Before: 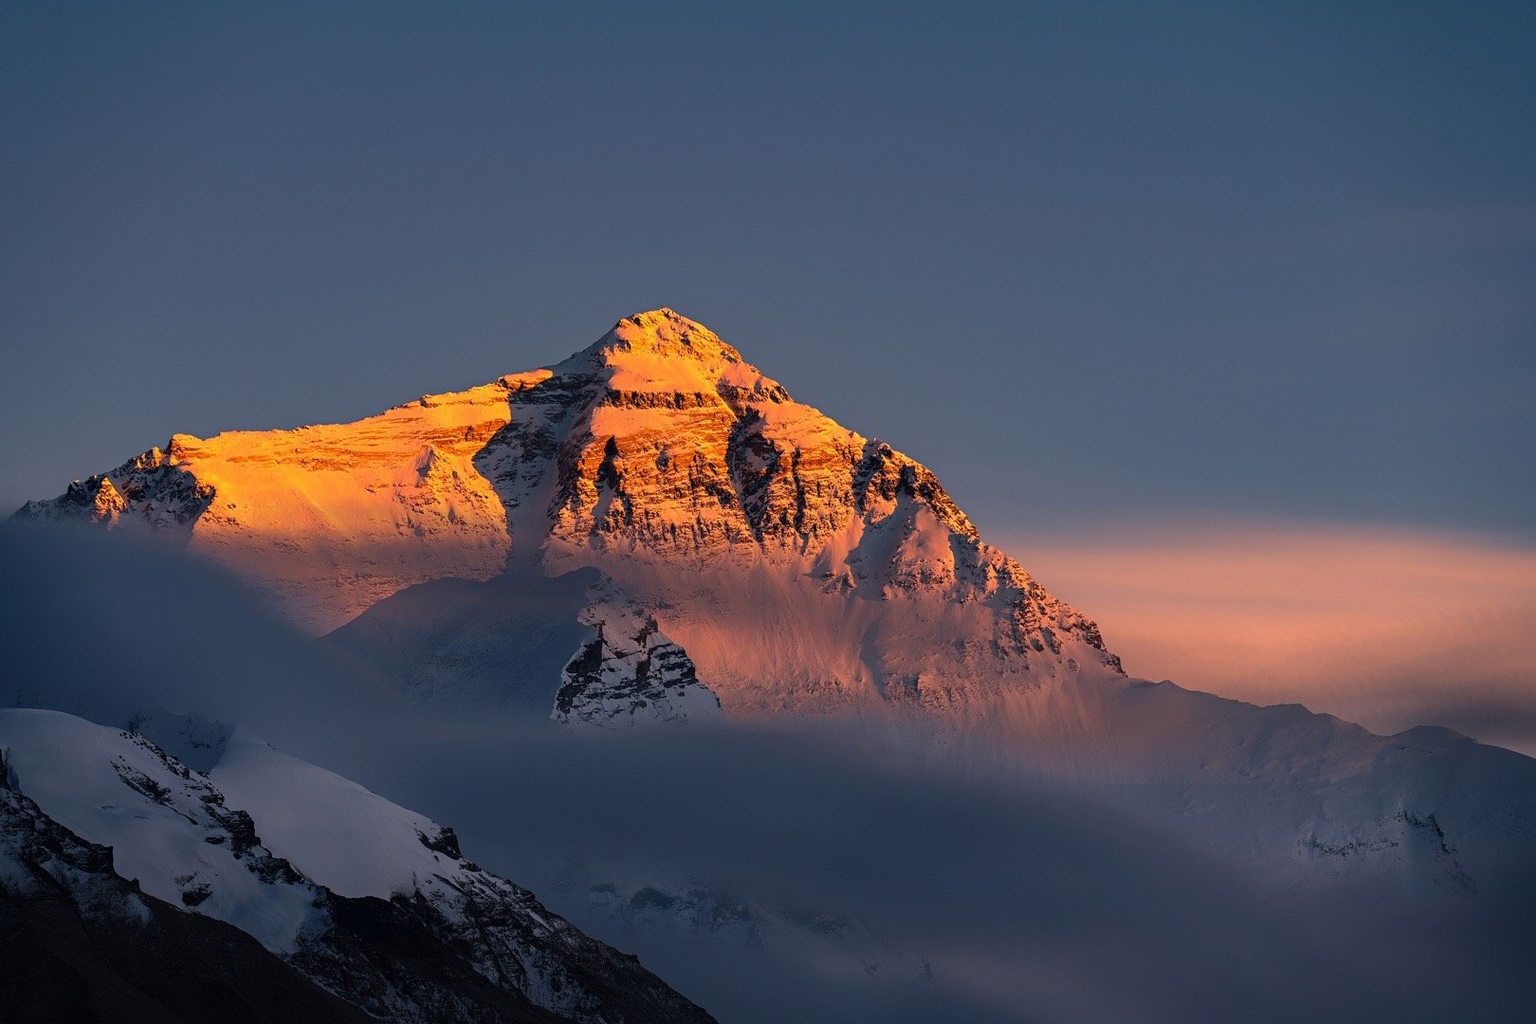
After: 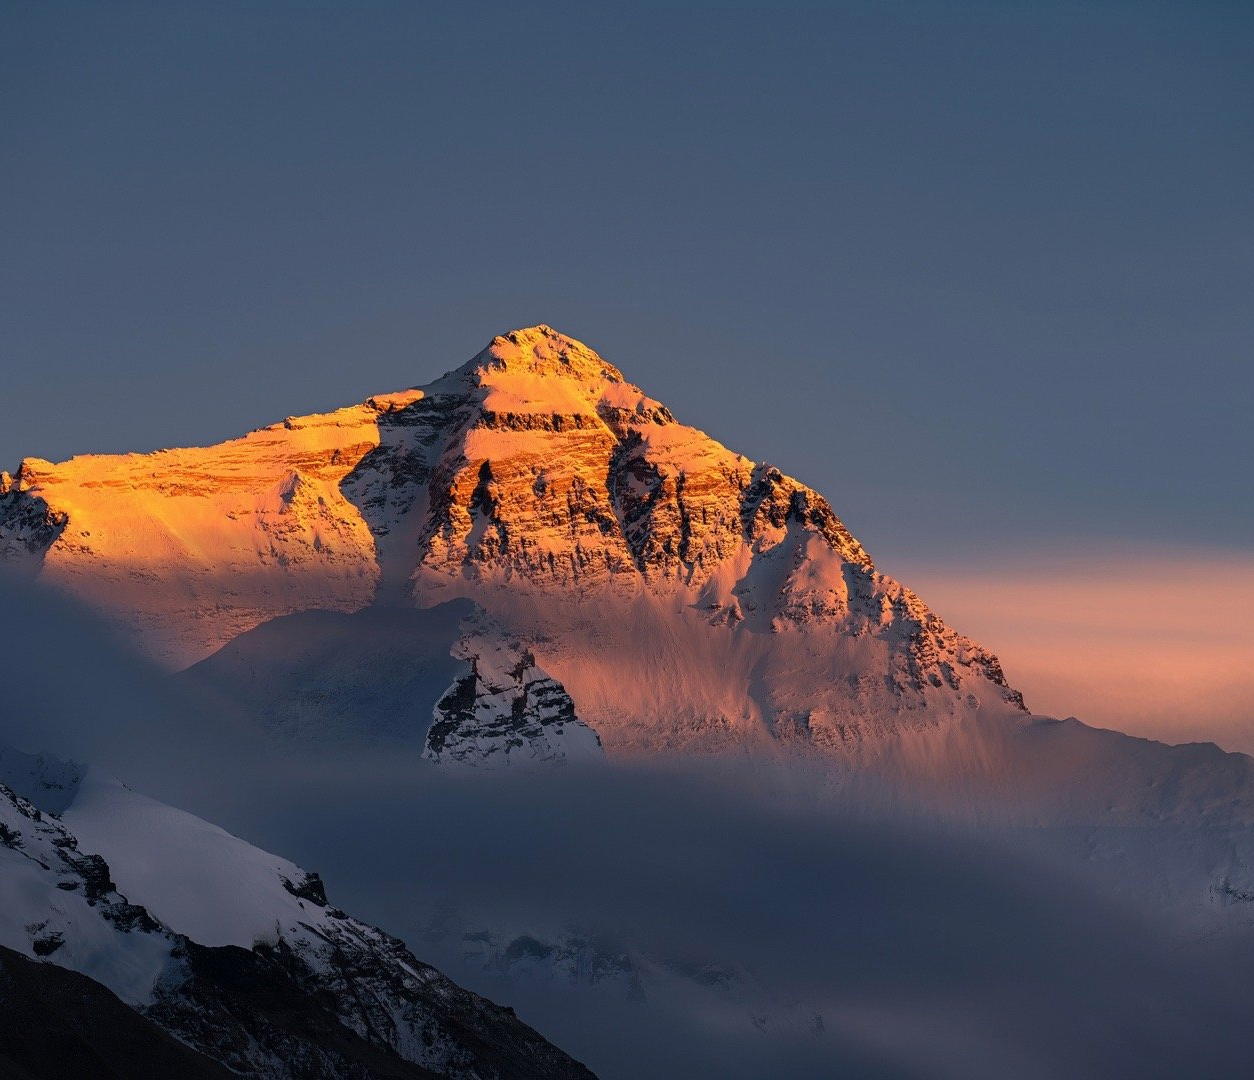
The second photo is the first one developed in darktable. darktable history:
crop: left 9.871%, right 12.666%
contrast brightness saturation: contrast 0.008, saturation -0.052
